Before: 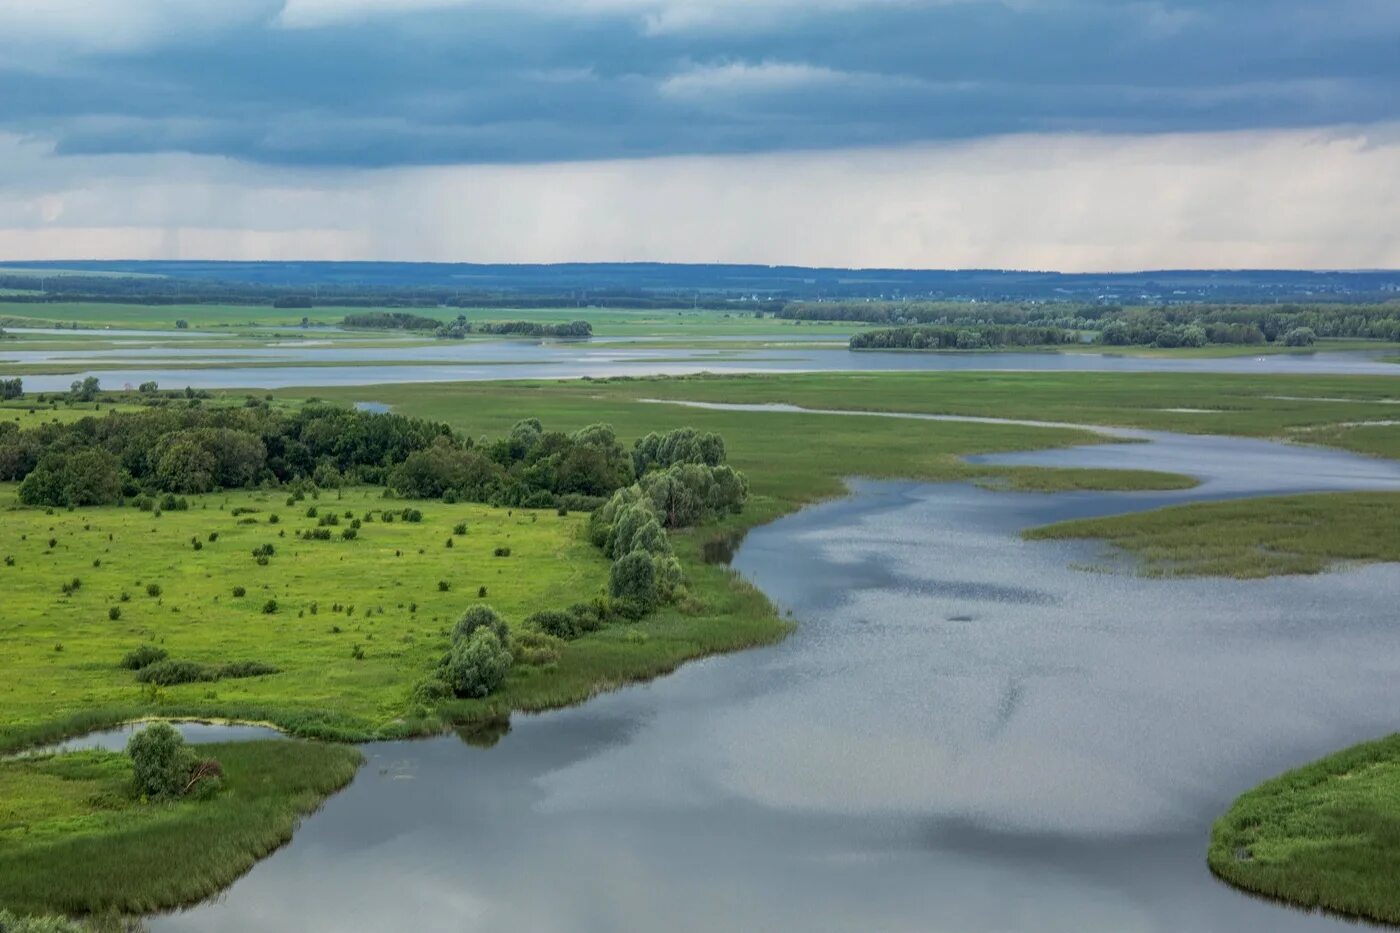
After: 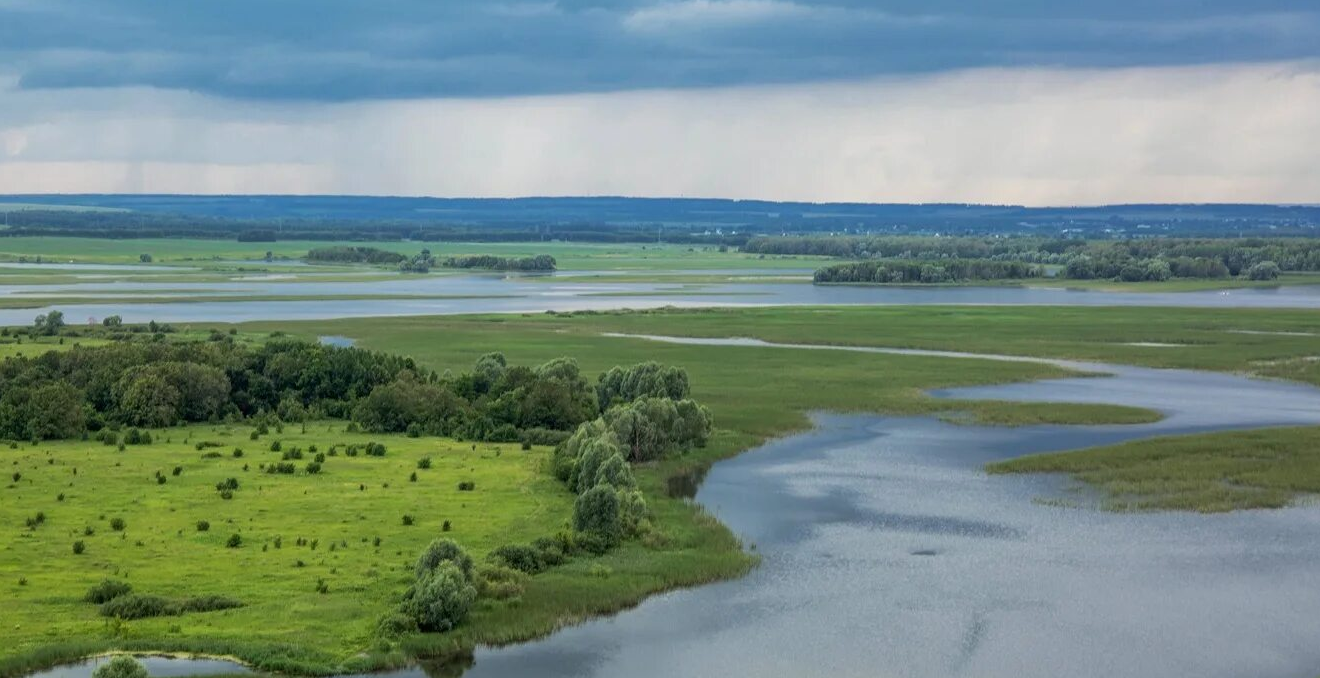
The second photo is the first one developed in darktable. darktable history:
crop: left 2.58%, top 7.105%, right 3.103%, bottom 20.121%
